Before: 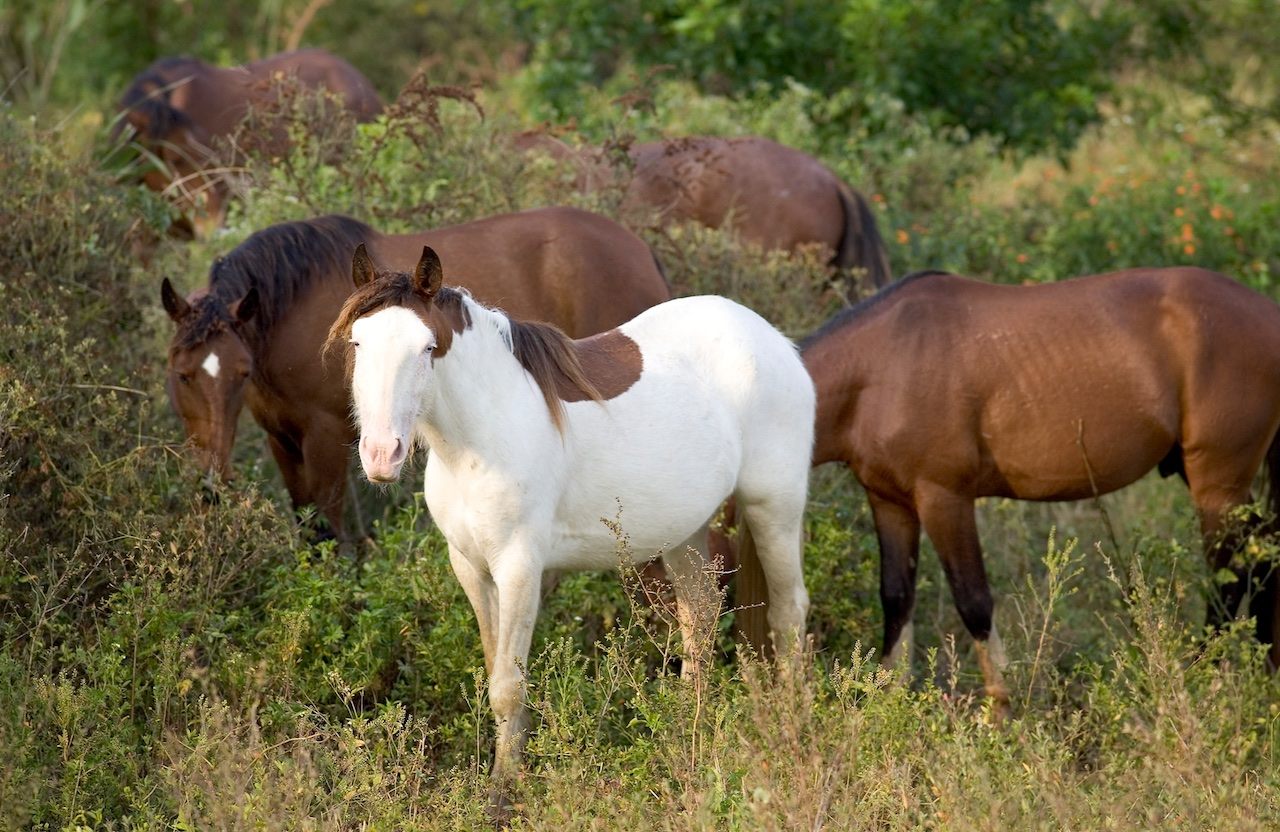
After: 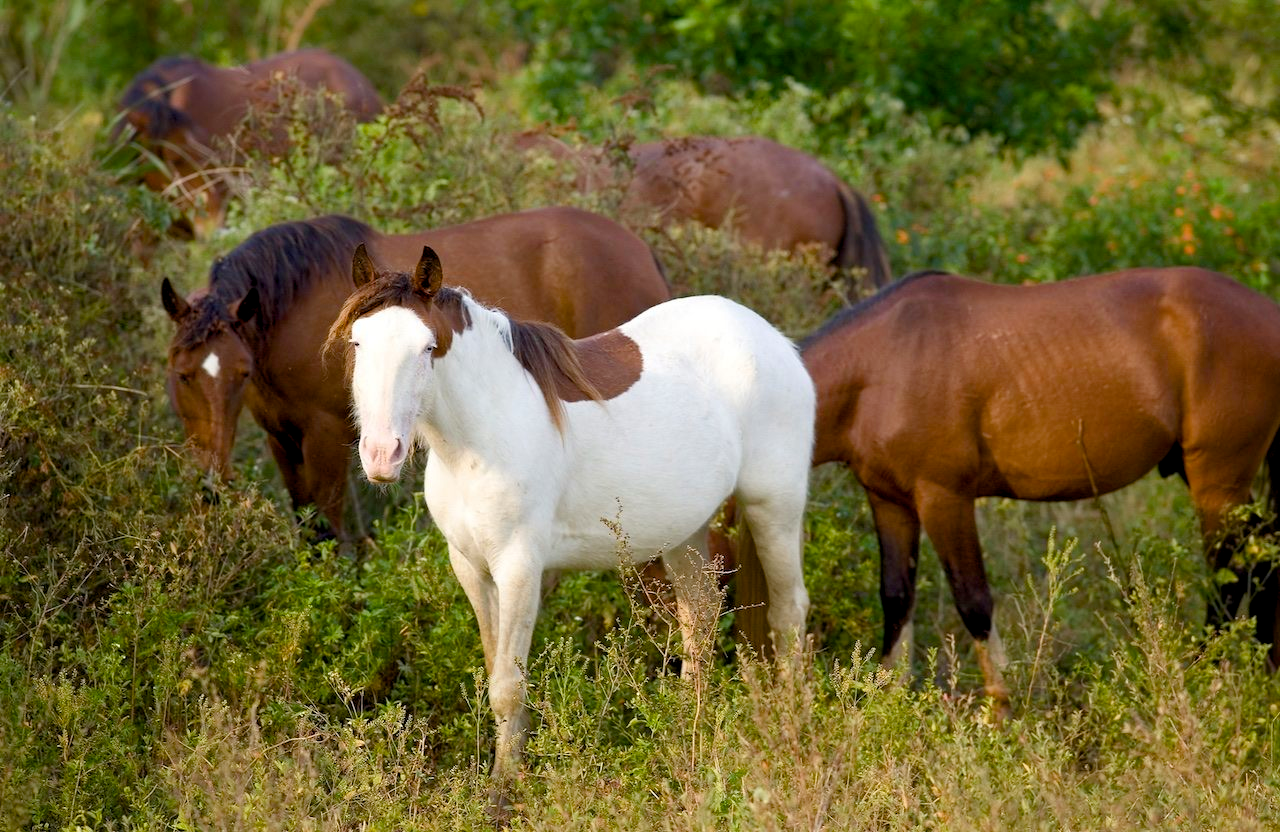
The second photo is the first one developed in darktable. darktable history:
color balance rgb: global offset › luminance -0.259%, perceptual saturation grading › global saturation 20%, perceptual saturation grading › highlights -25.532%, perceptual saturation grading › shadows 24.713%, global vibrance 20%
